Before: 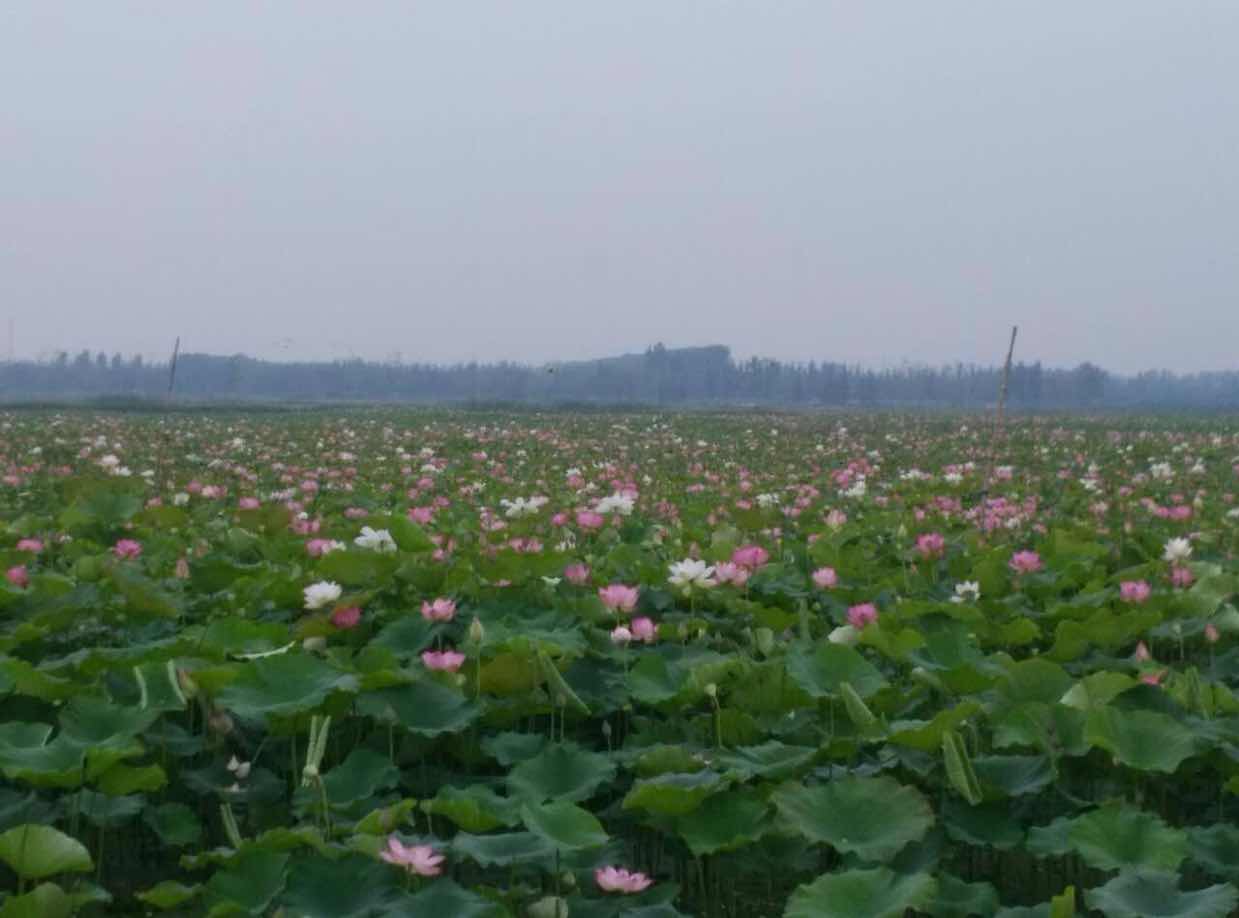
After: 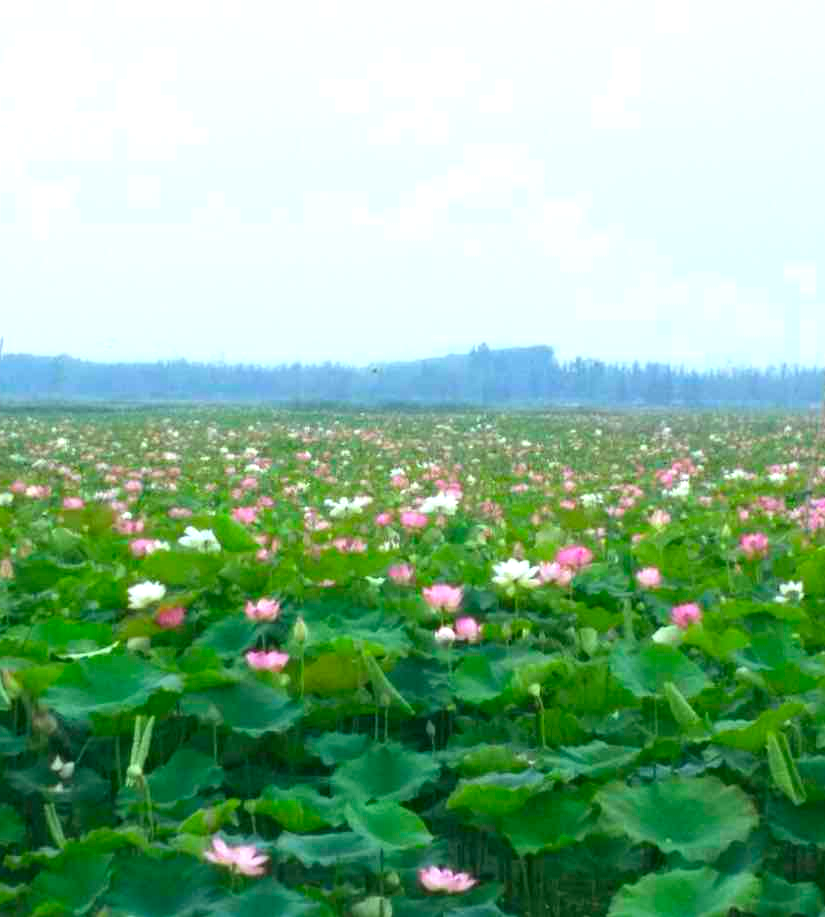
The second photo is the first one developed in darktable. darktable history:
crop and rotate: left 14.353%, right 18.981%
color correction: highlights a* -7.53, highlights b* 1.48, shadows a* -2.86, saturation 1.38
contrast brightness saturation: contrast 0.045
exposure: black level correction 0, exposure 1.336 EV, compensate exposure bias true, compensate highlight preservation false
